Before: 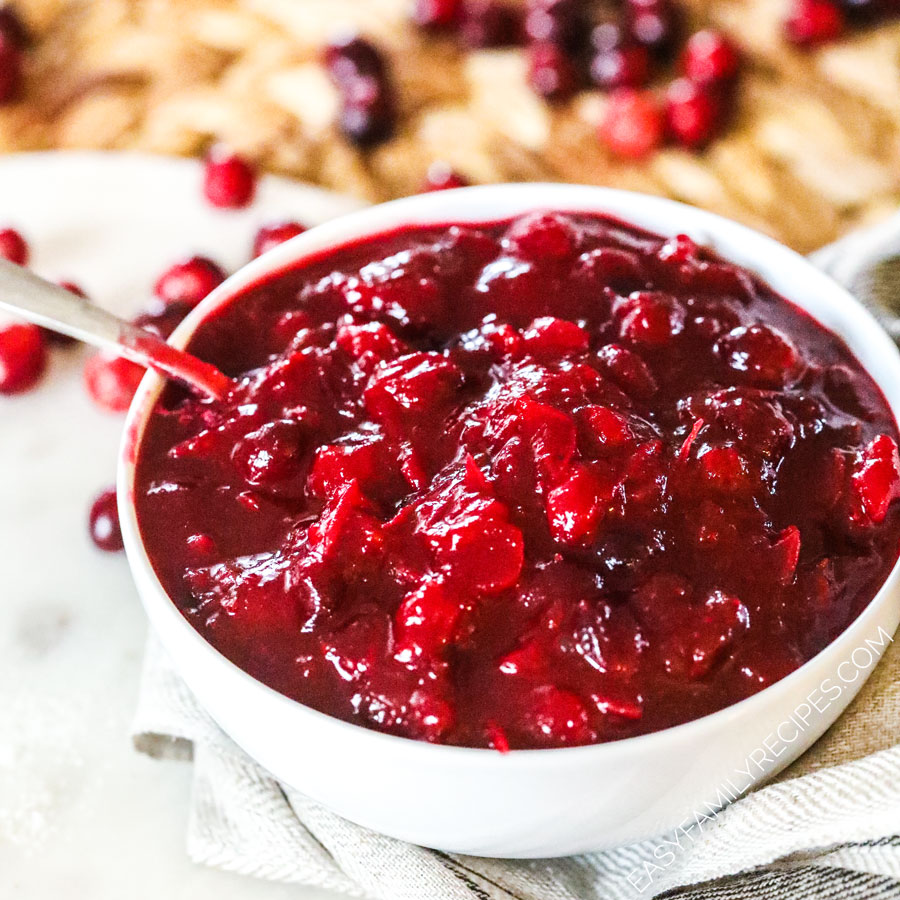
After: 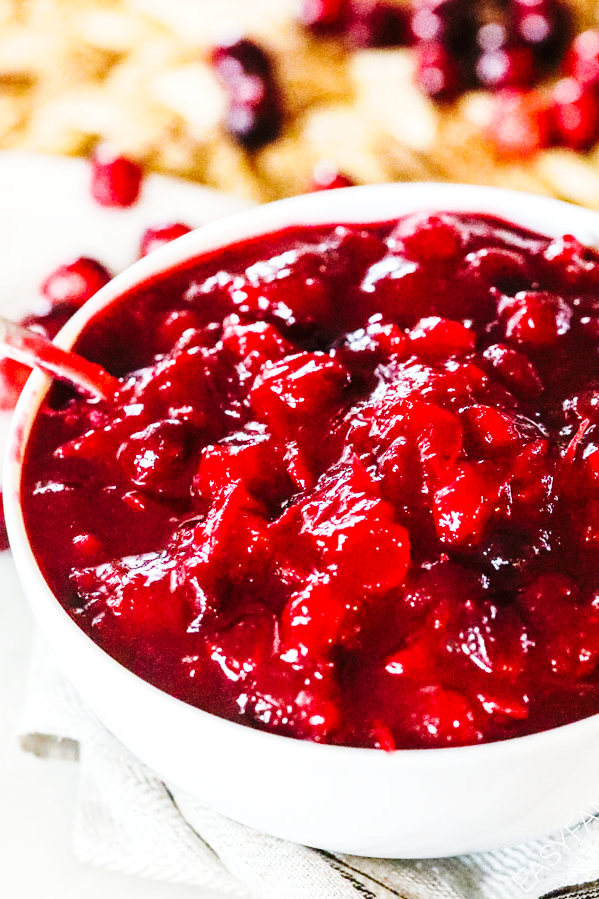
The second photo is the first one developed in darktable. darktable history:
base curve: curves: ch0 [(0, 0) (0.036, 0.025) (0.121, 0.166) (0.206, 0.329) (0.605, 0.79) (1, 1)], preserve colors none
crop and rotate: left 12.673%, right 20.66%
